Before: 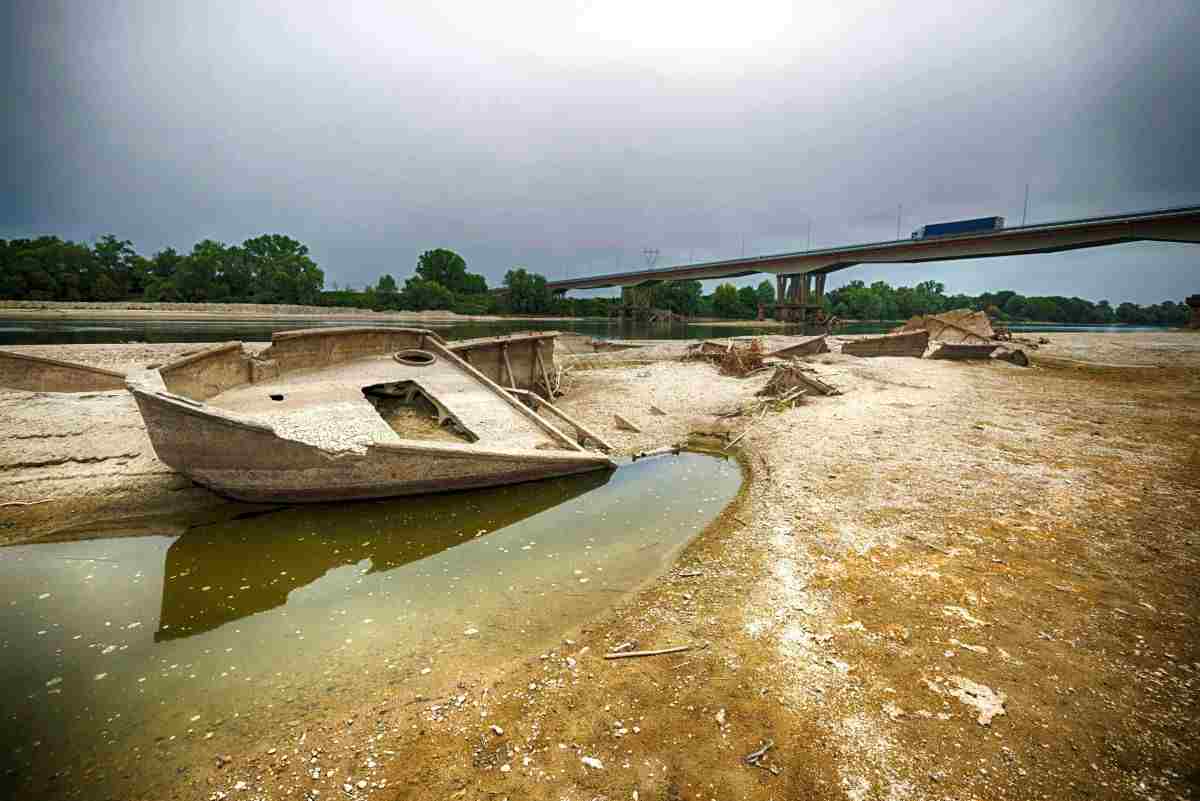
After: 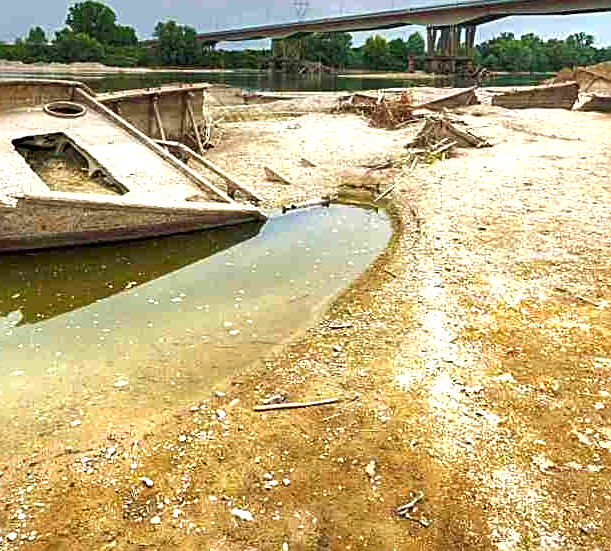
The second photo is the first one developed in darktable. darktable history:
exposure: black level correction 0, exposure 0.6 EV, compensate exposure bias true, compensate highlight preservation false
crop and rotate: left 29.237%, top 31.152%, right 19.807%
sharpen: on, module defaults
